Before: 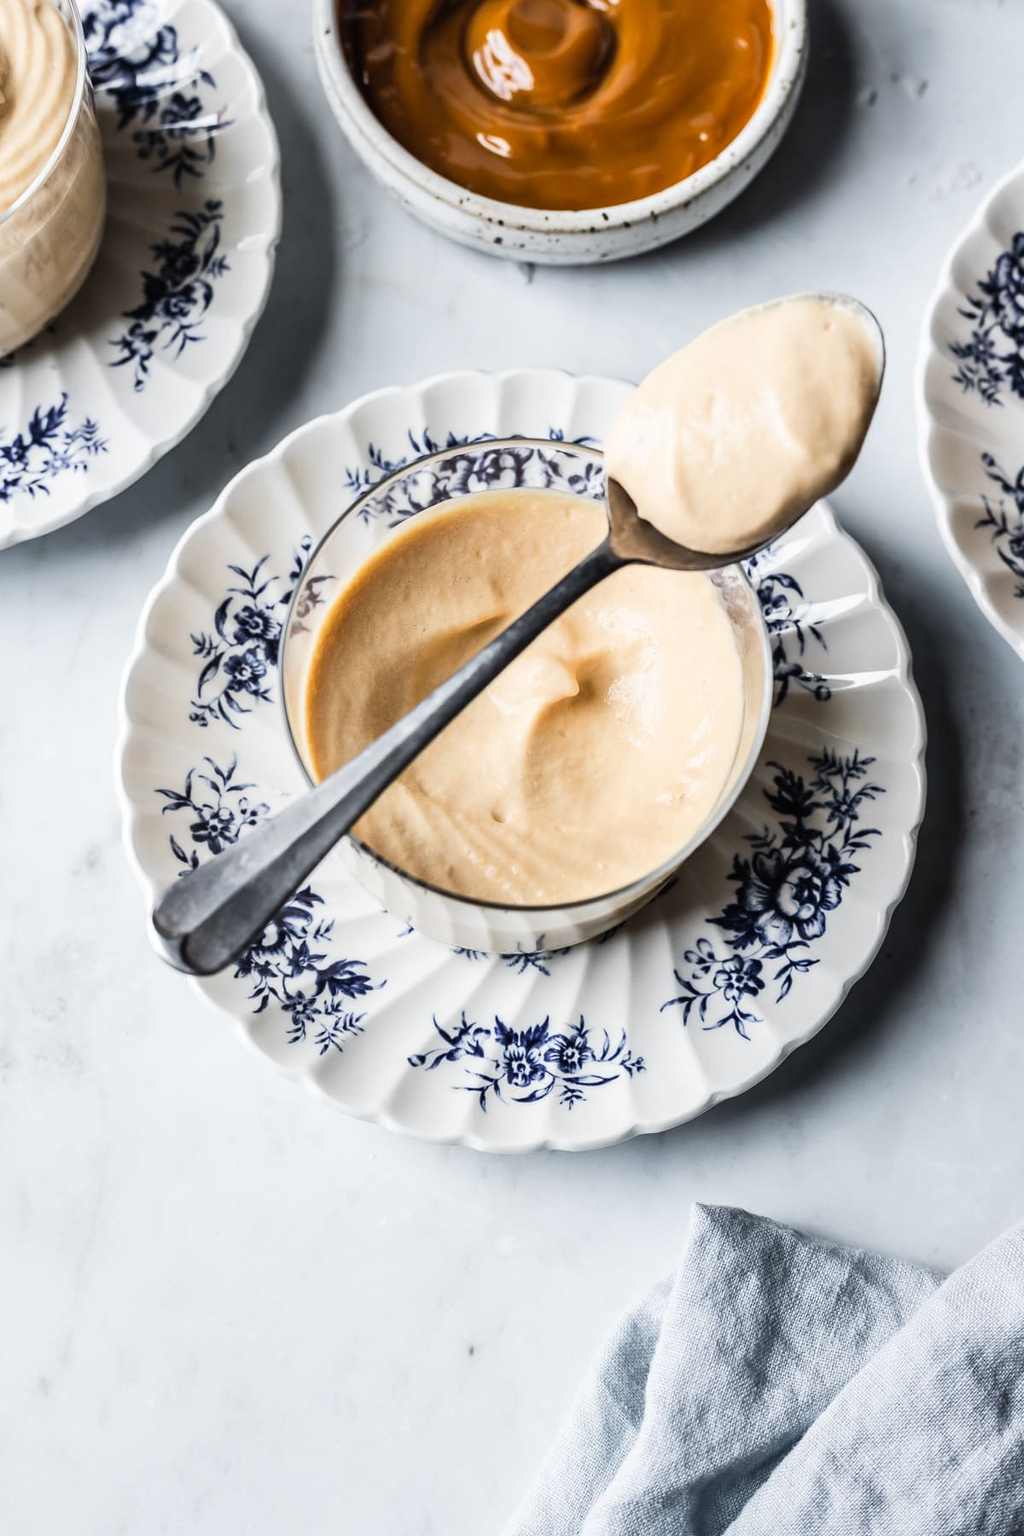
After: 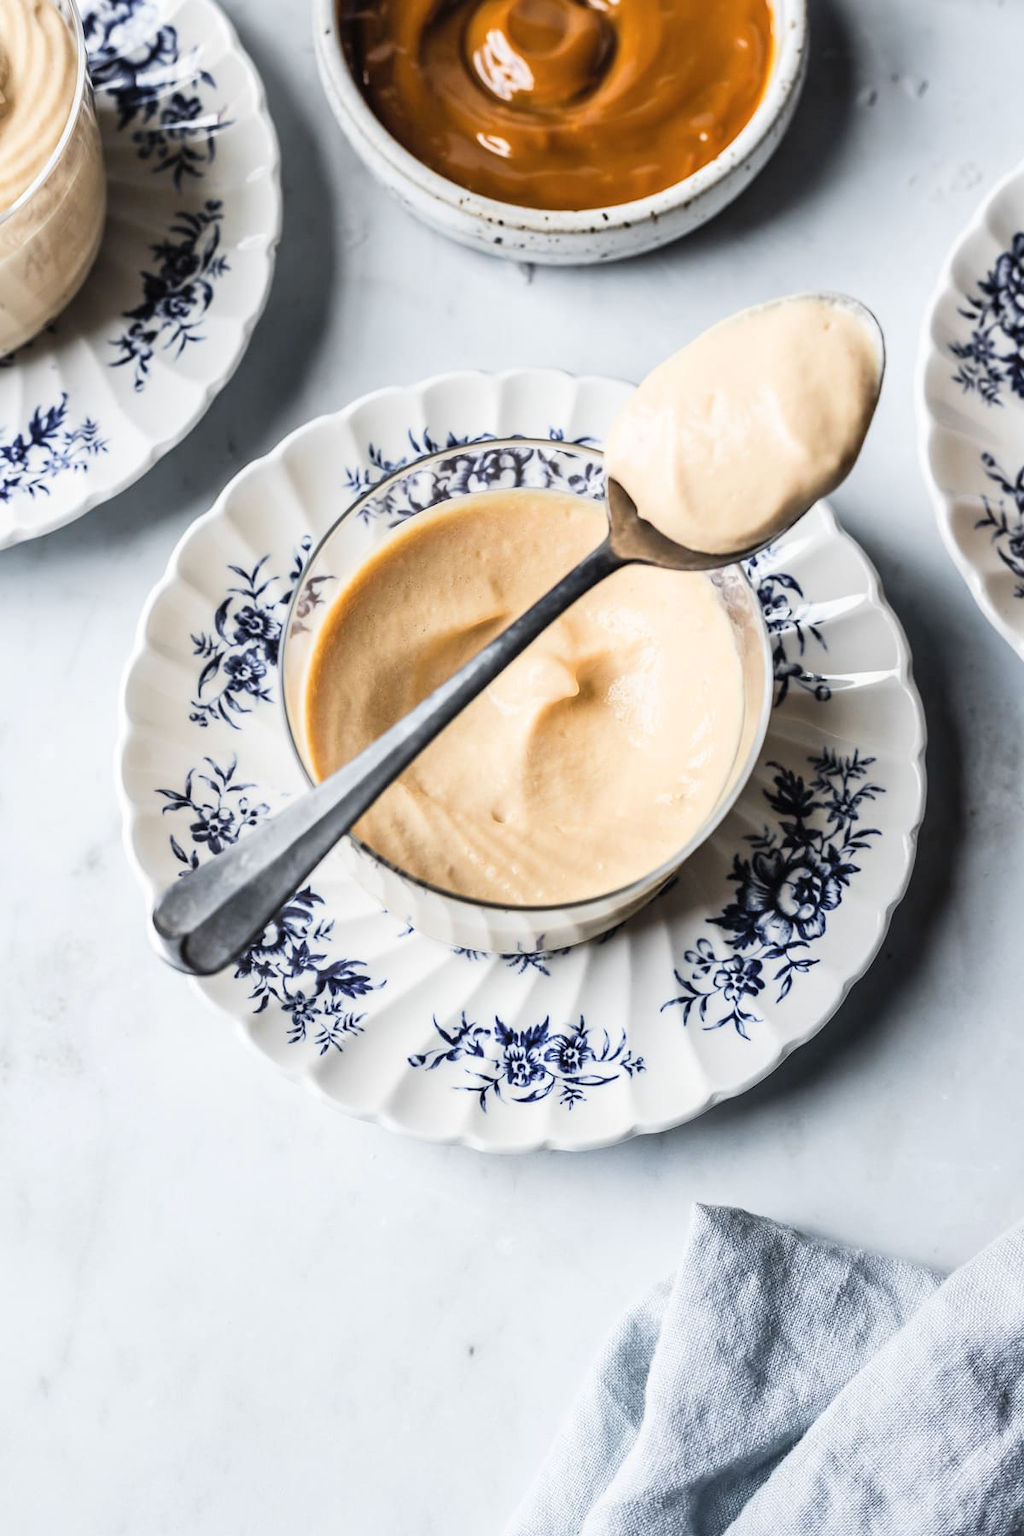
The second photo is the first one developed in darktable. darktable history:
contrast brightness saturation: contrast 0.046, brightness 0.065, saturation 0.012
